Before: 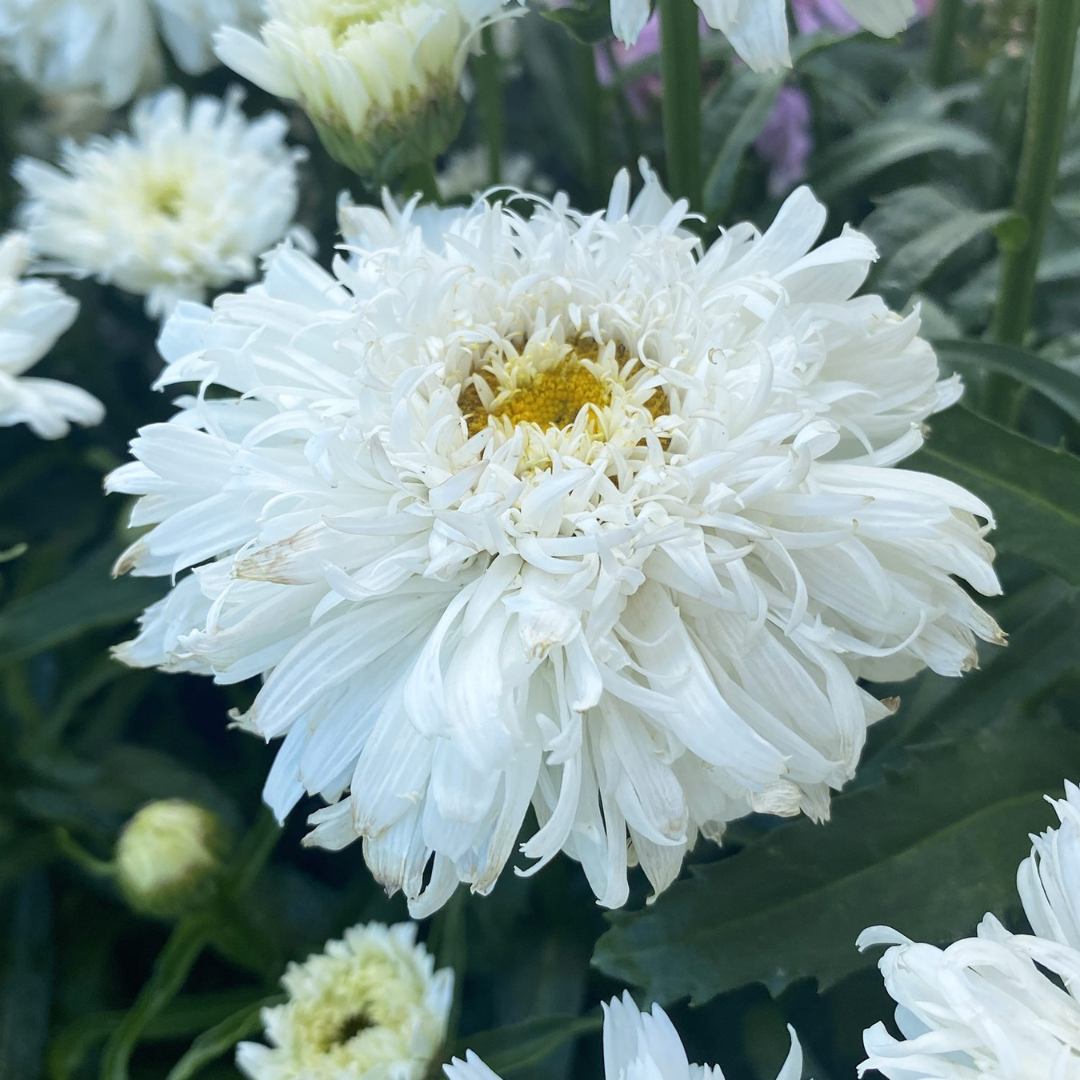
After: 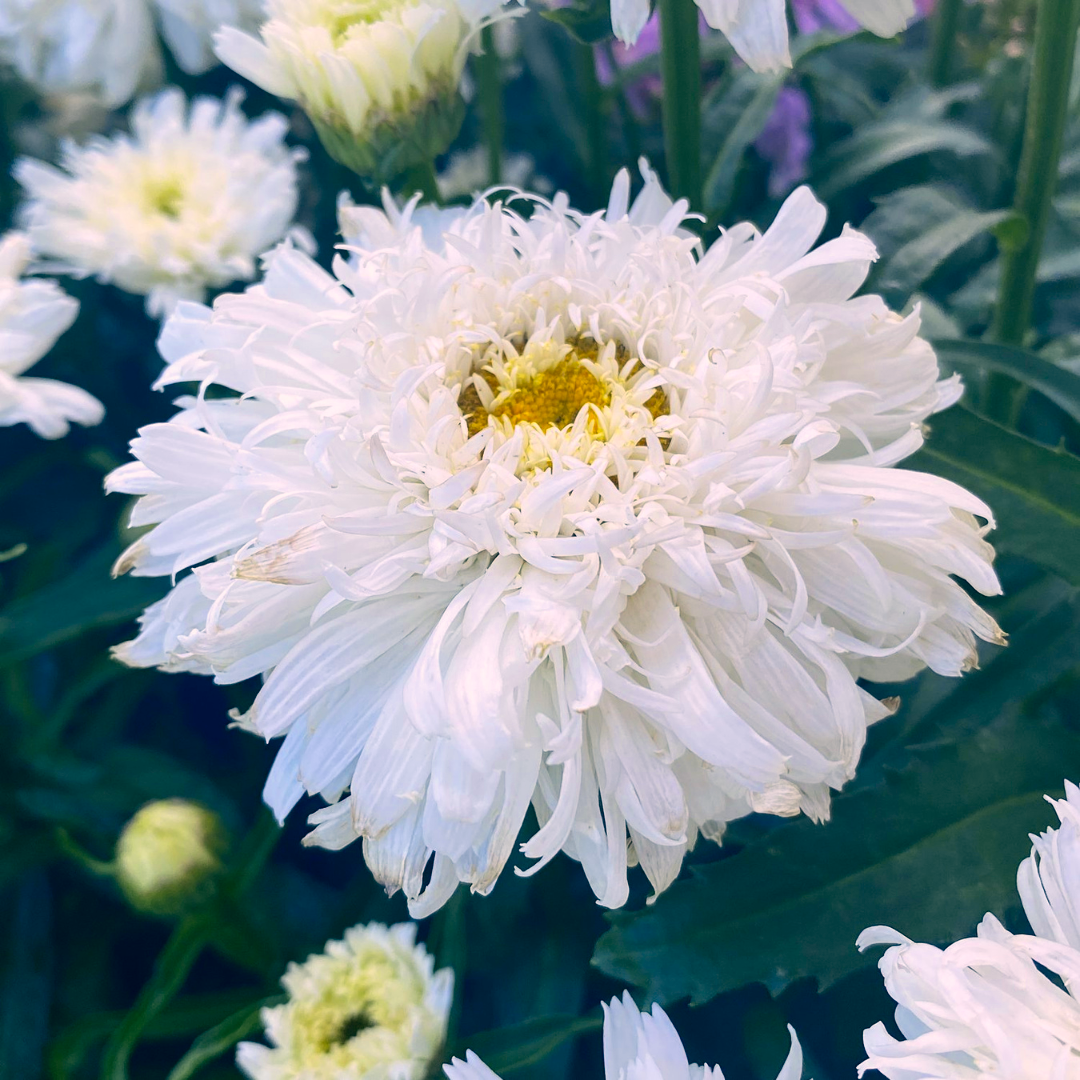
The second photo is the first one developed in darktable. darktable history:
contrast brightness saturation: contrast 0.09, saturation 0.28
color correction: highlights a* 14.46, highlights b* 5.85, shadows a* -5.53, shadows b* -15.24, saturation 0.85
color zones: curves: ch0 [(0, 0.613) (0.01, 0.613) (0.245, 0.448) (0.498, 0.529) (0.642, 0.665) (0.879, 0.777) (0.99, 0.613)]; ch1 [(0, 0) (0.143, 0) (0.286, 0) (0.429, 0) (0.571, 0) (0.714, 0) (0.857, 0)], mix -131.09%
